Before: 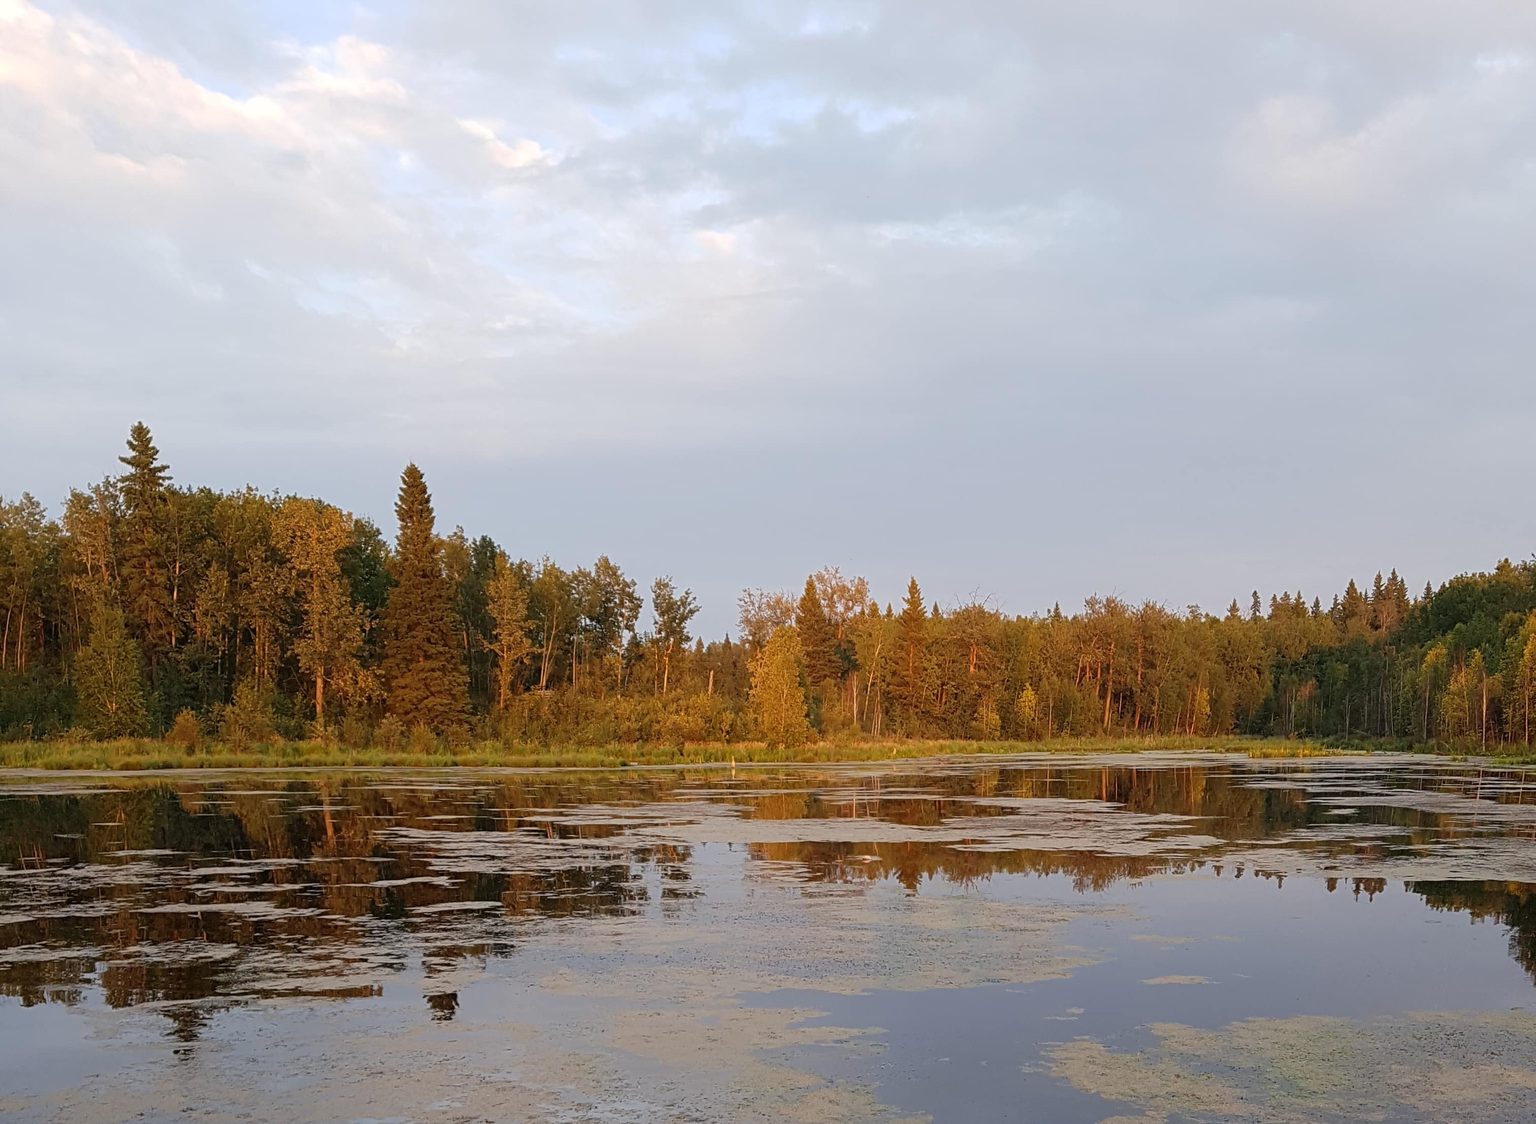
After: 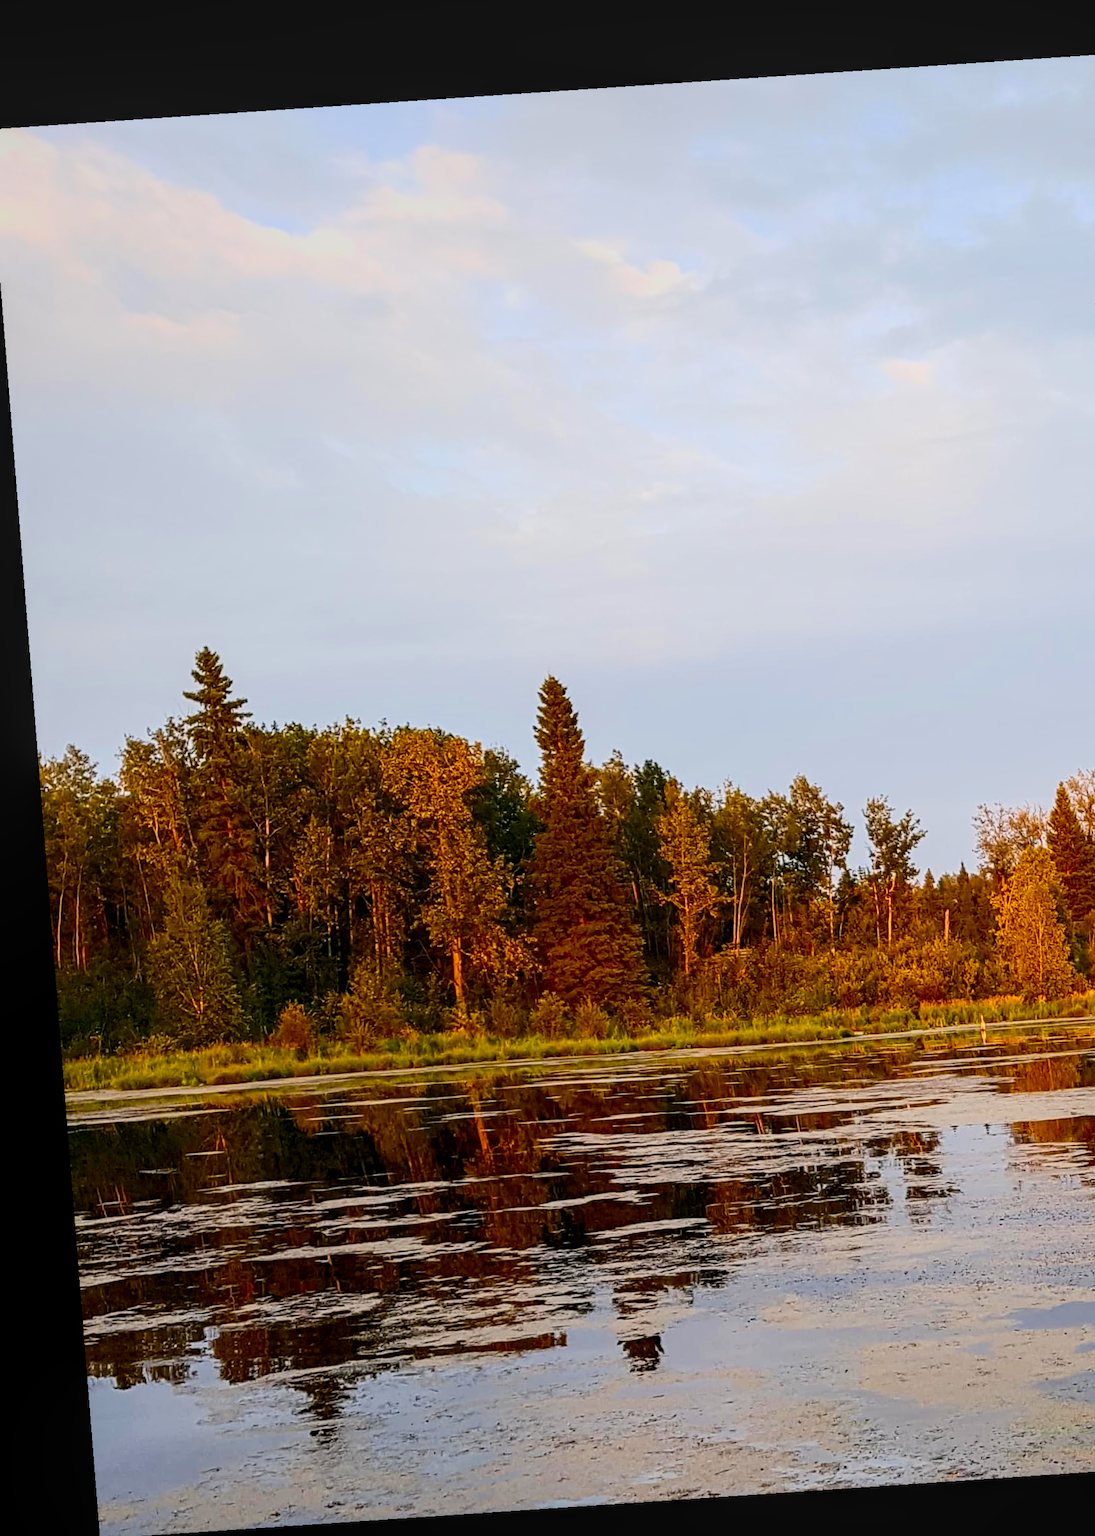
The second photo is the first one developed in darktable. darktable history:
rotate and perspective: rotation -4.2°, shear 0.006, automatic cropping off
crop: left 0.587%, right 45.588%, bottom 0.086%
contrast brightness saturation: contrast 0.4, brightness 0.05, saturation 0.25
filmic rgb: black relative exposure -8.79 EV, white relative exposure 4.98 EV, threshold 6 EV, target black luminance 0%, hardness 3.77, latitude 66.34%, contrast 0.822, highlights saturation mix 10%, shadows ↔ highlights balance 20%, add noise in highlights 0.1, color science v4 (2020), iterations of high-quality reconstruction 0, type of noise poissonian, enable highlight reconstruction true
white balance: emerald 1
local contrast: on, module defaults
